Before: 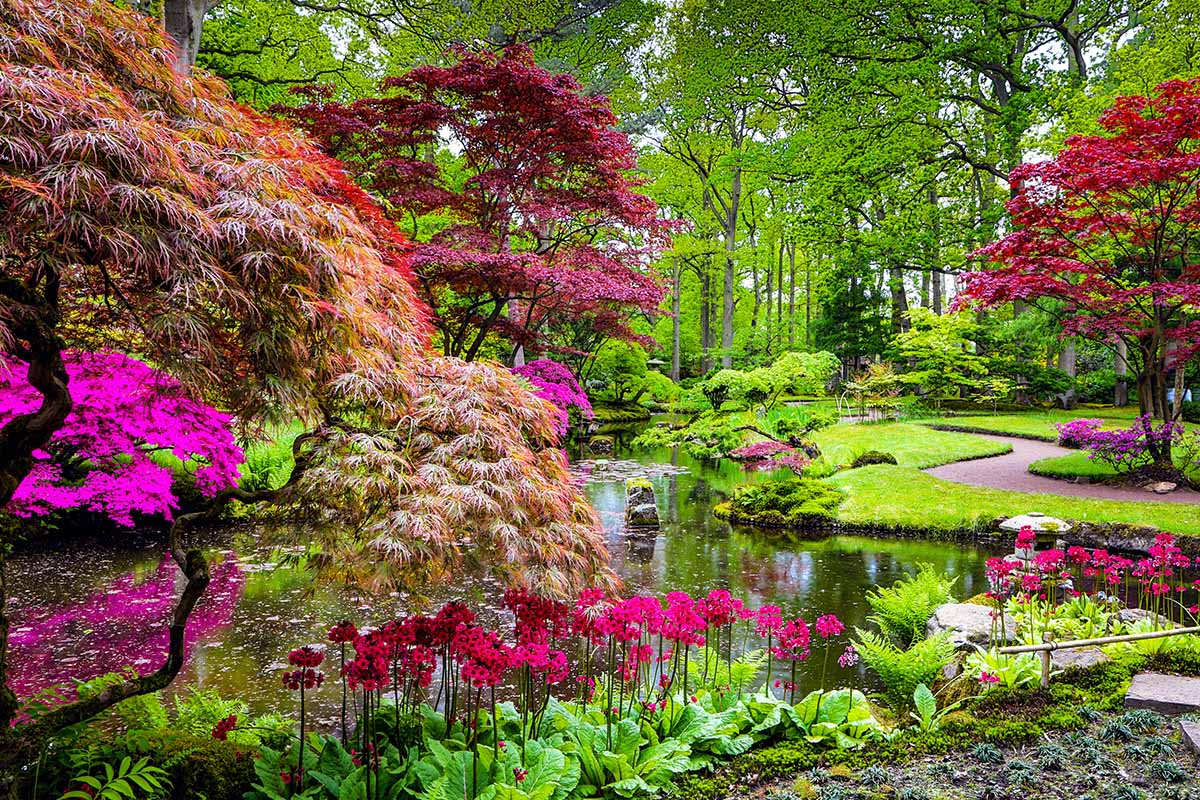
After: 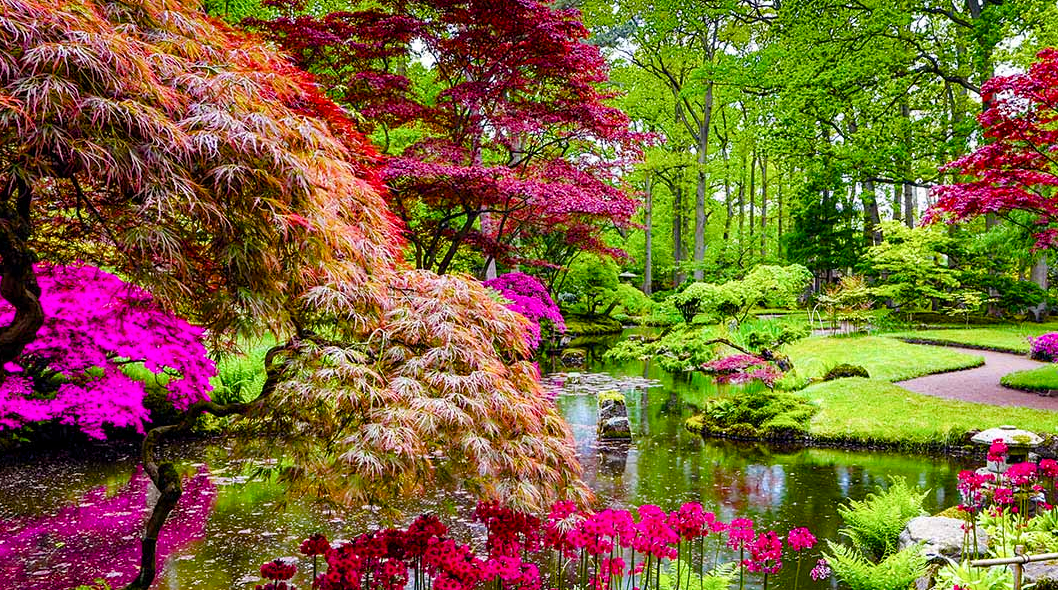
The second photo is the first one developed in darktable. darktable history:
color balance rgb: linear chroma grading › global chroma 9.78%, perceptual saturation grading › global saturation 25.725%, perceptual saturation grading › highlights -50.09%, perceptual saturation grading › shadows 30.941%, global vibrance 20%
crop and rotate: left 2.395%, top 10.983%, right 9.417%, bottom 15.241%
